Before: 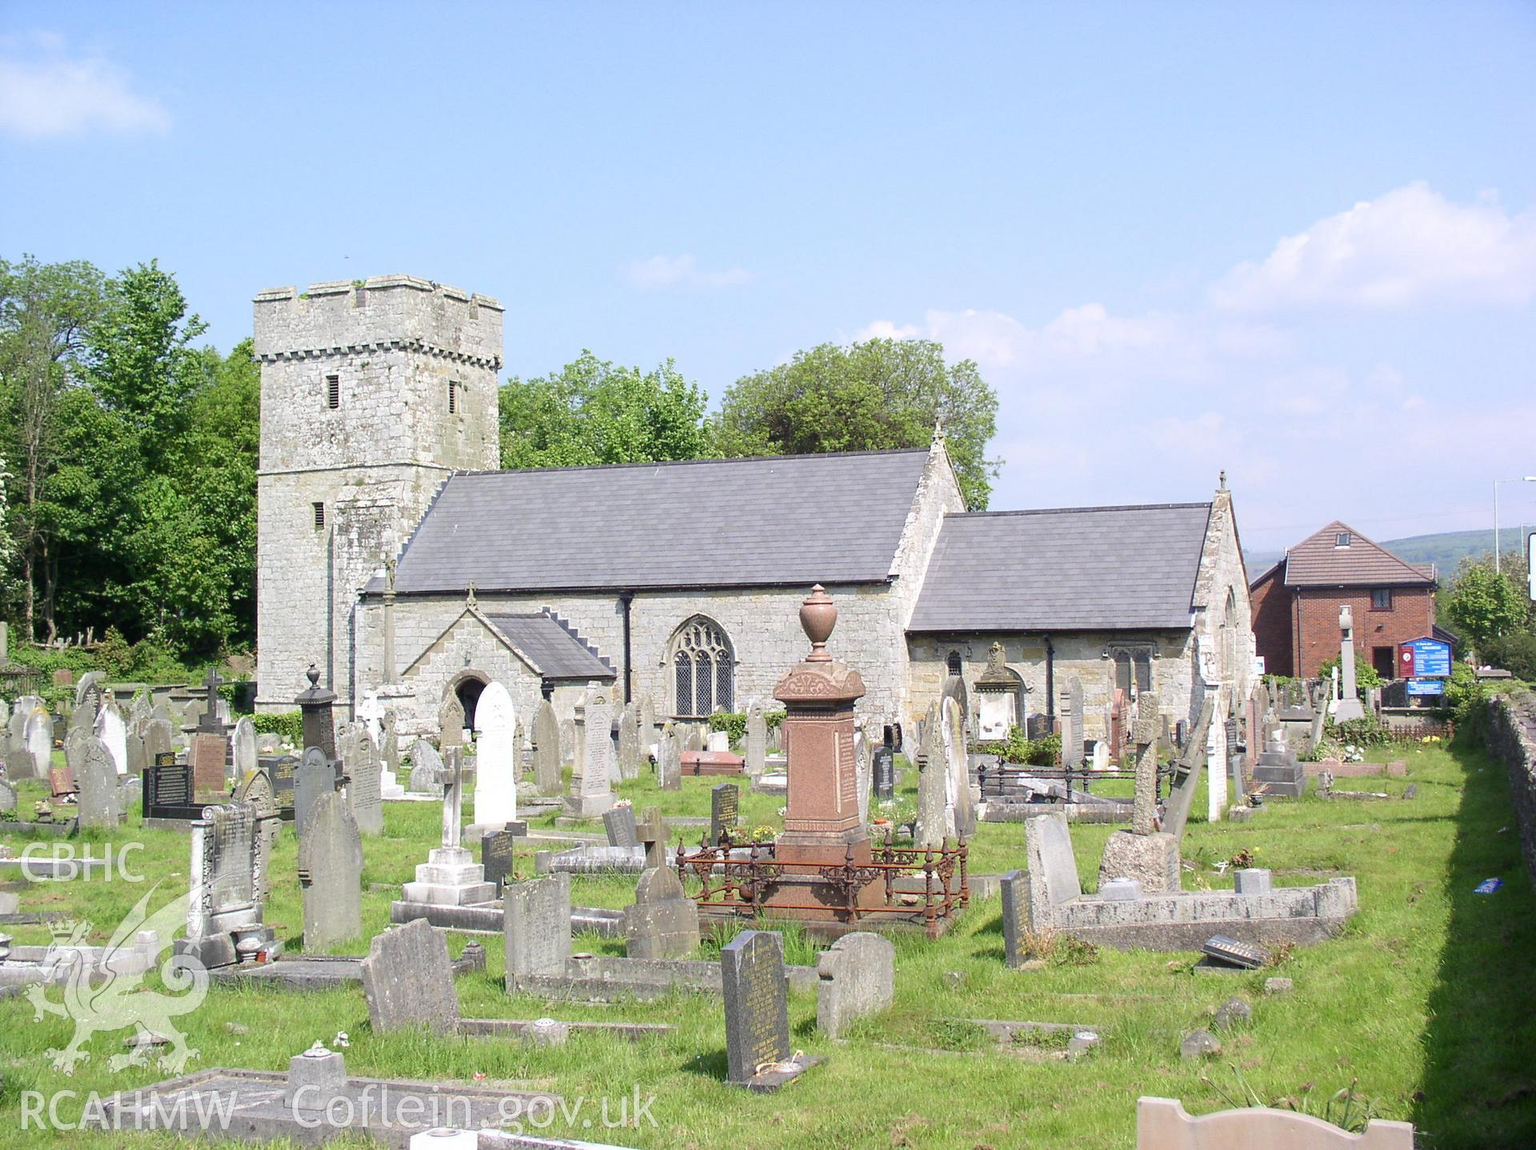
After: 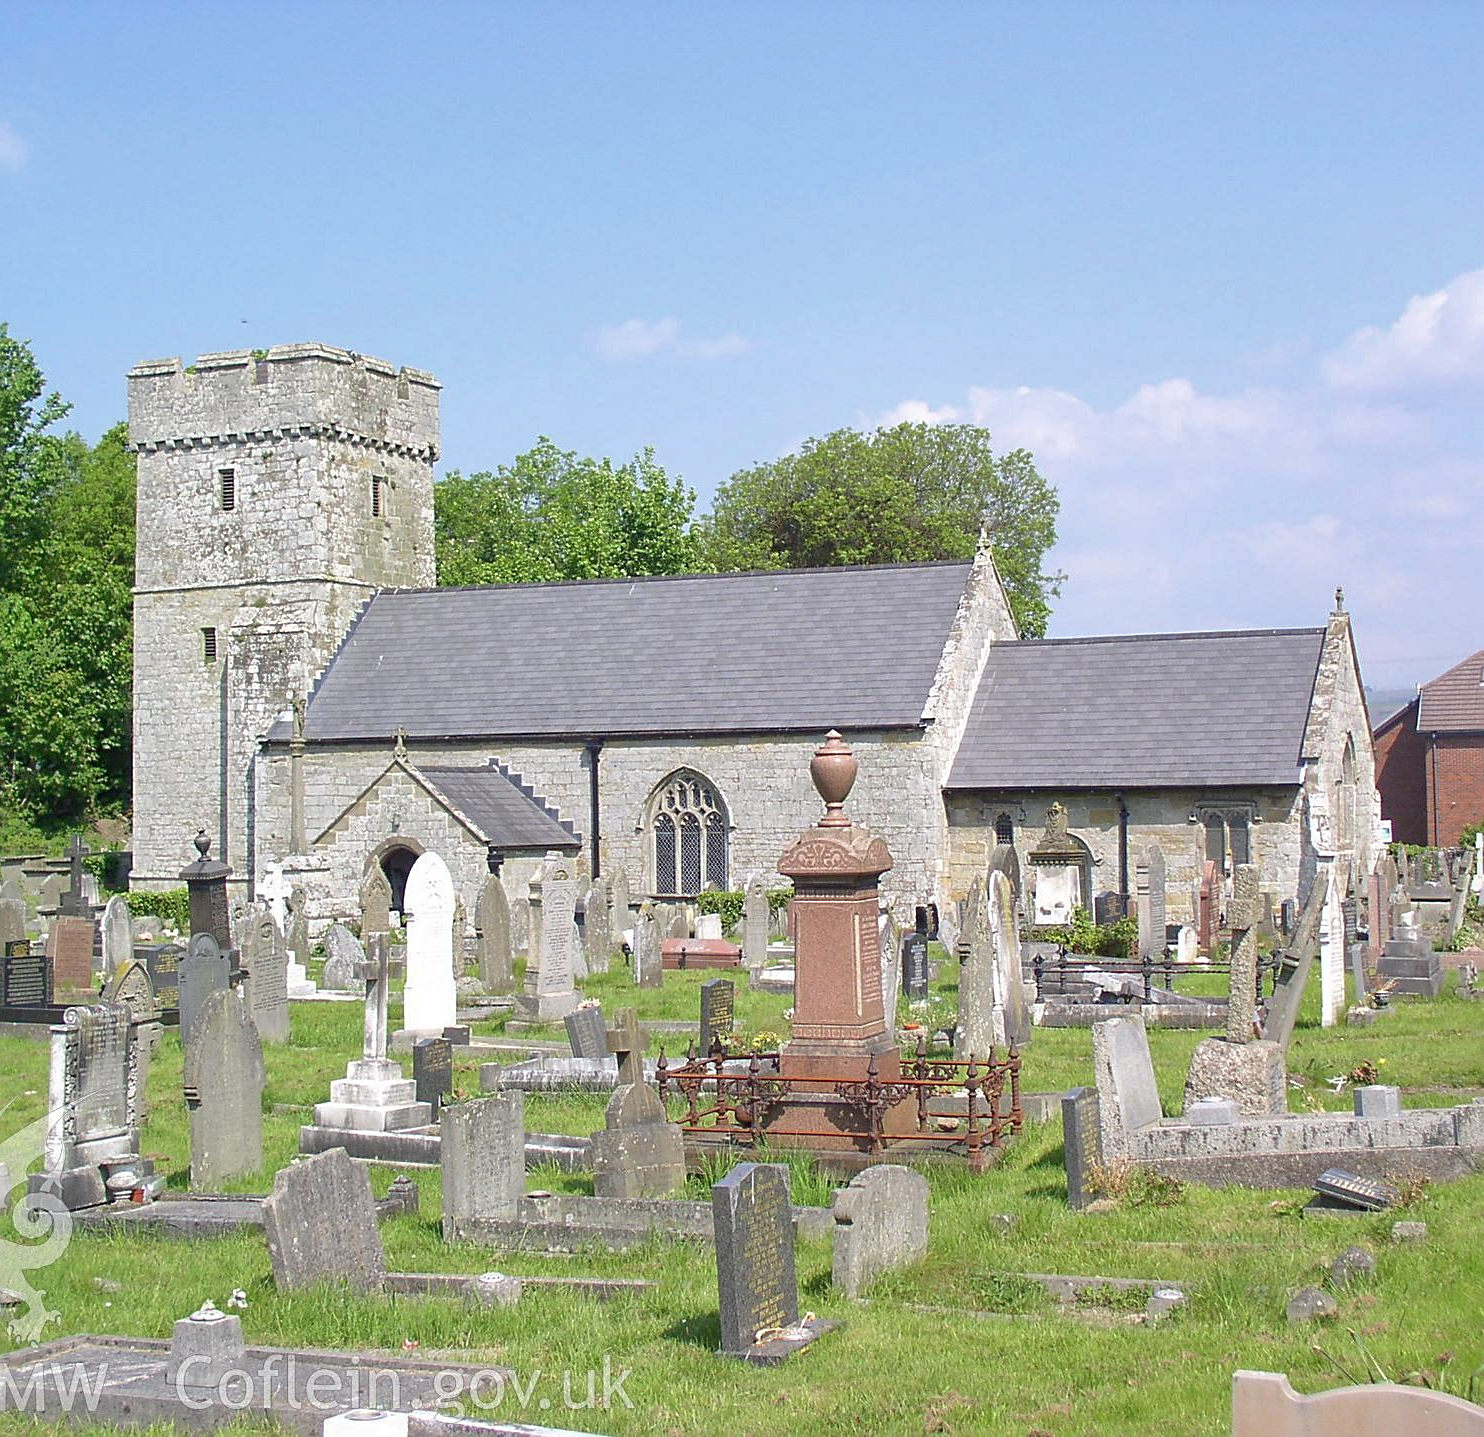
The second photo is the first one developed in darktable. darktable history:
crop: left 9.893%, right 12.781%
sharpen: on, module defaults
shadows and highlights: on, module defaults
